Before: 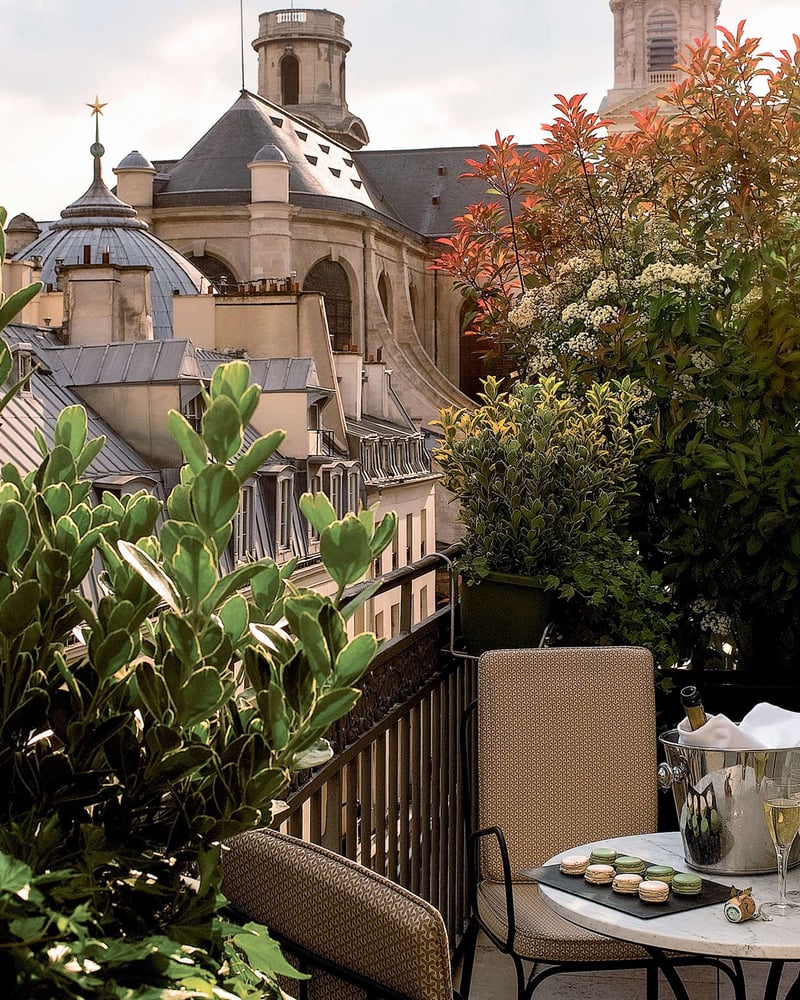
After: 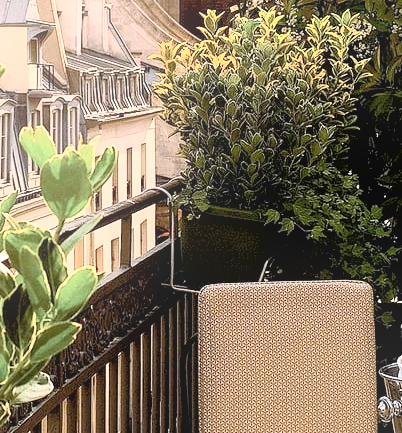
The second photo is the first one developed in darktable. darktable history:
exposure: black level correction 0.007, exposure 0.093 EV, compensate highlight preservation false
crop: left 35.03%, top 36.625%, right 14.663%, bottom 20.057%
bloom: size 16%, threshold 98%, strength 20%
contrast brightness saturation: contrast 0.39, brightness 0.53
